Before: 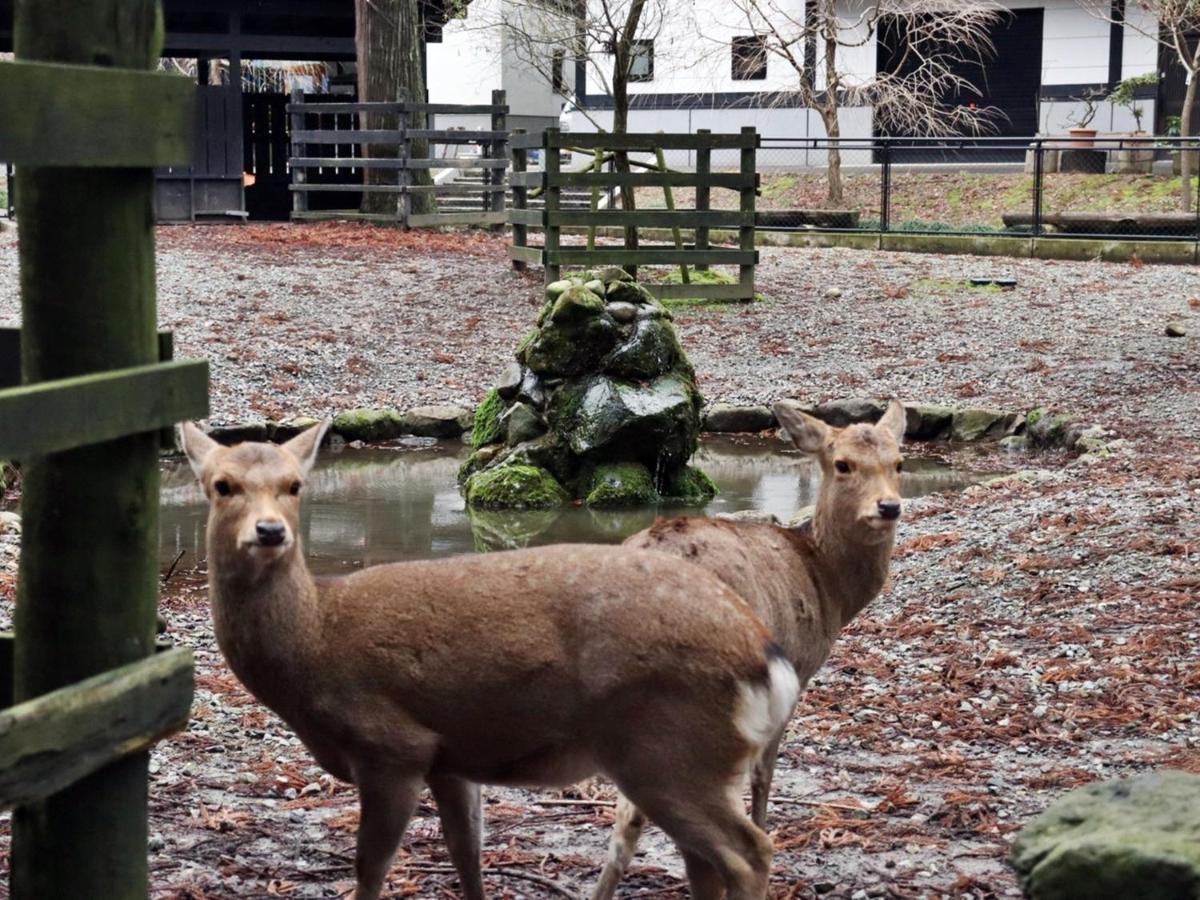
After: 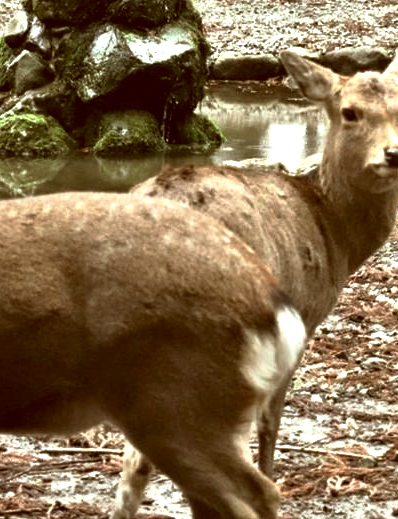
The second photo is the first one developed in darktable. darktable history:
color correction: highlights a* -5.43, highlights b* 9.8, shadows a* 9.3, shadows b* 24.39
crop: left 41.102%, top 39.199%, right 25.701%, bottom 3.124%
contrast brightness saturation: contrast 0.097, saturation -0.38
base curve: curves: ch0 [(0, 0) (0.595, 0.418) (1, 1)], exposure shift 0.01, preserve colors none
exposure: exposure 0.947 EV, compensate exposure bias true, compensate highlight preservation false
